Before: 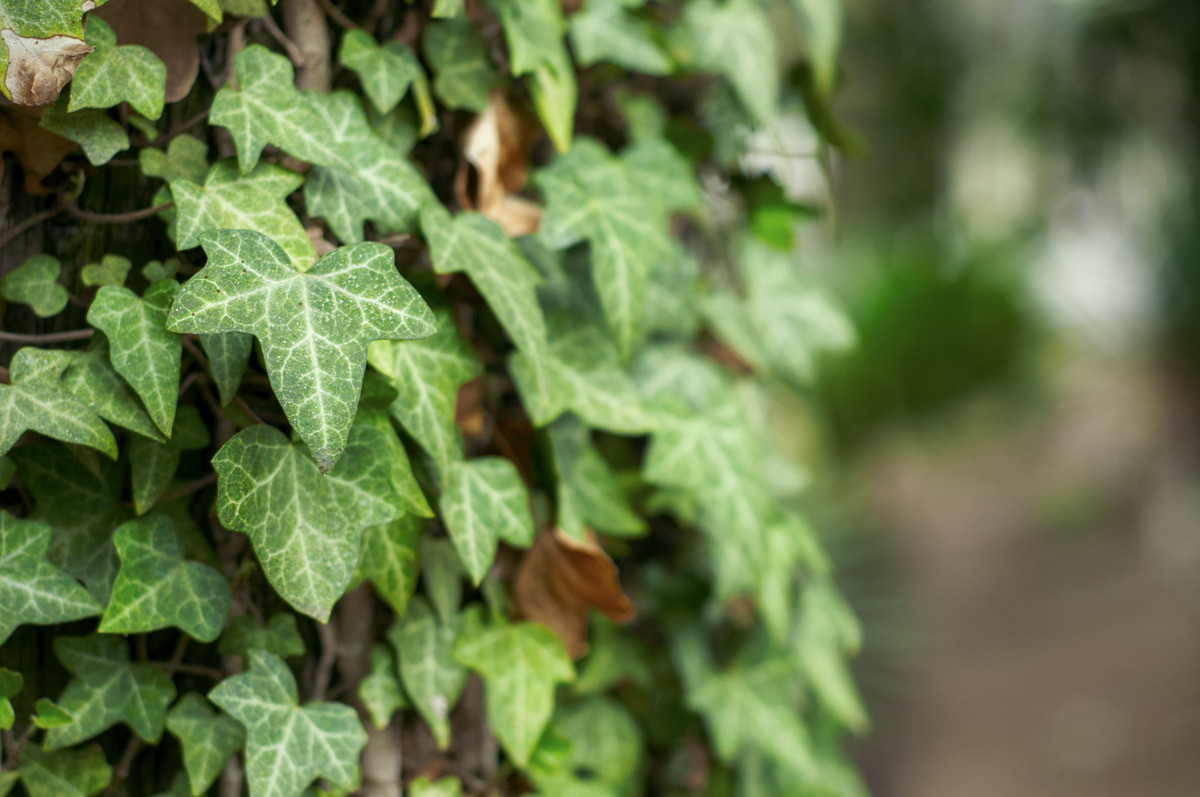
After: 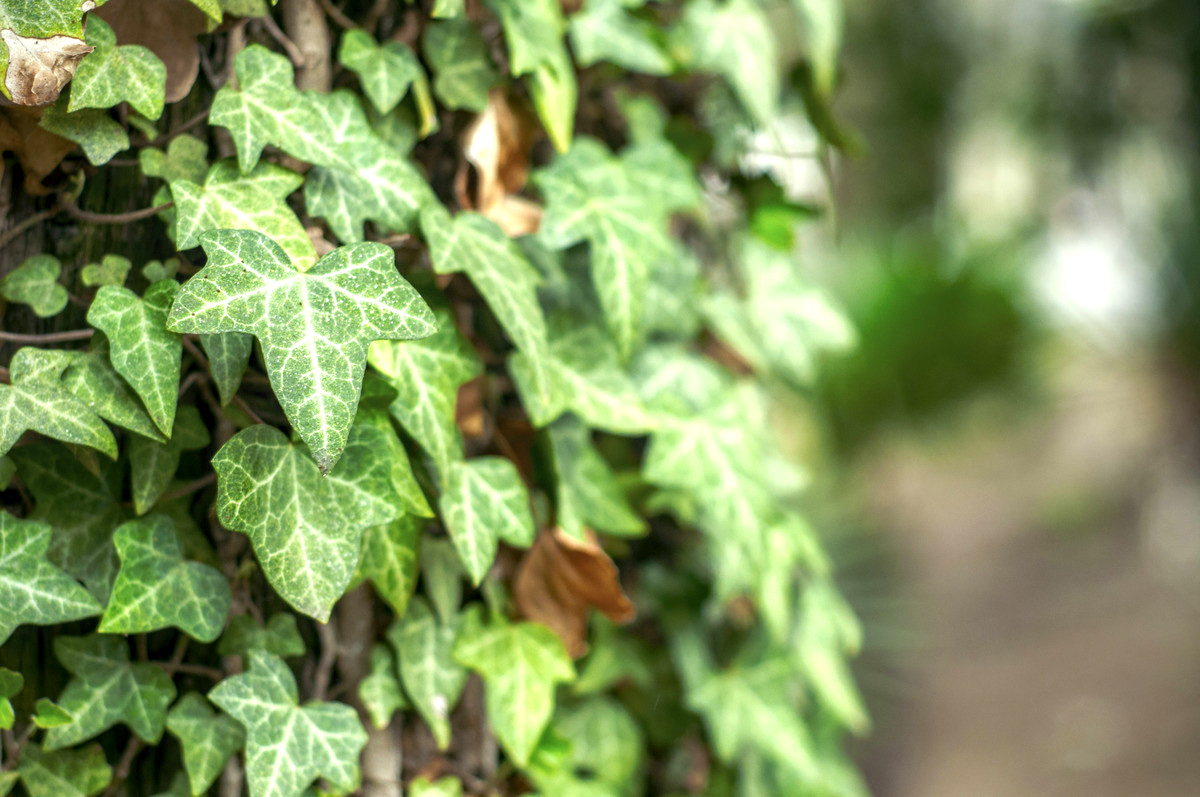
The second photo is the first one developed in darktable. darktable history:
local contrast: on, module defaults
tone equalizer: edges refinement/feathering 500, mask exposure compensation -1.57 EV, preserve details no
exposure: black level correction 0, exposure 0.698 EV, compensate exposure bias true, compensate highlight preservation false
